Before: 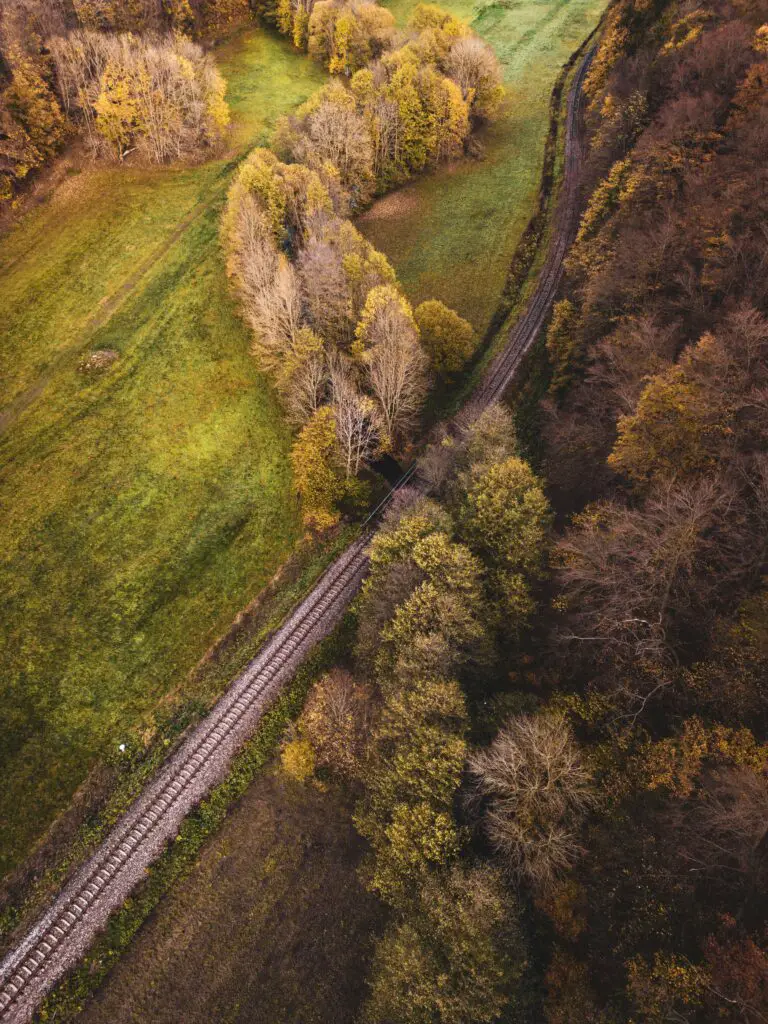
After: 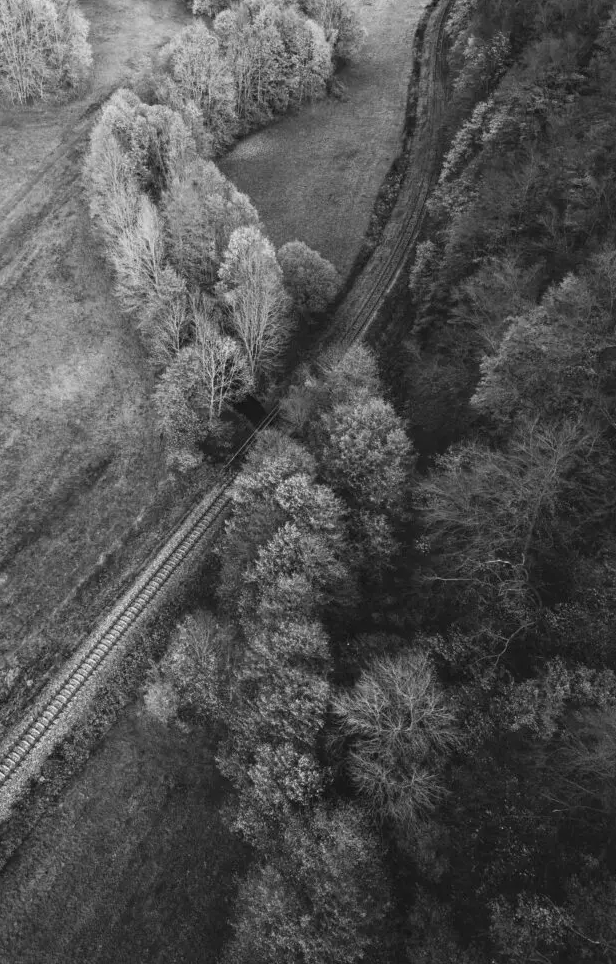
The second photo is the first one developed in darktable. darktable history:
crop and rotate: left 17.959%, top 5.771%, right 1.742%
color contrast: green-magenta contrast 0, blue-yellow contrast 0
